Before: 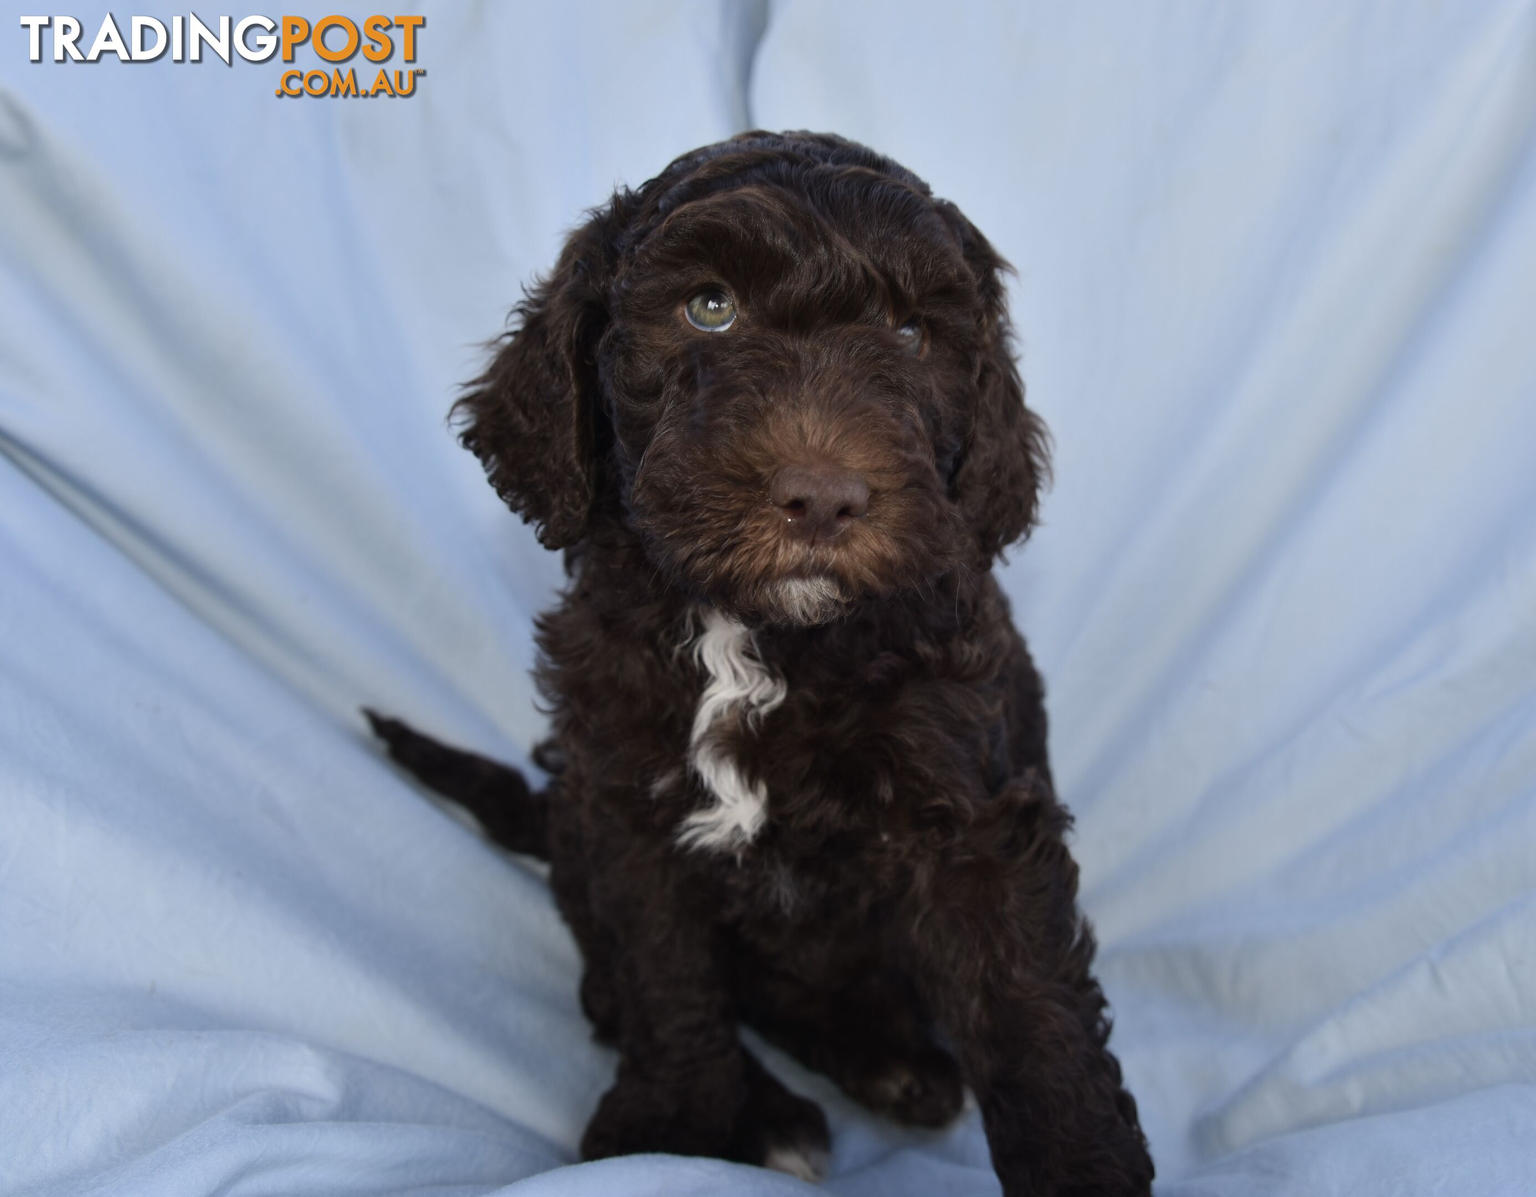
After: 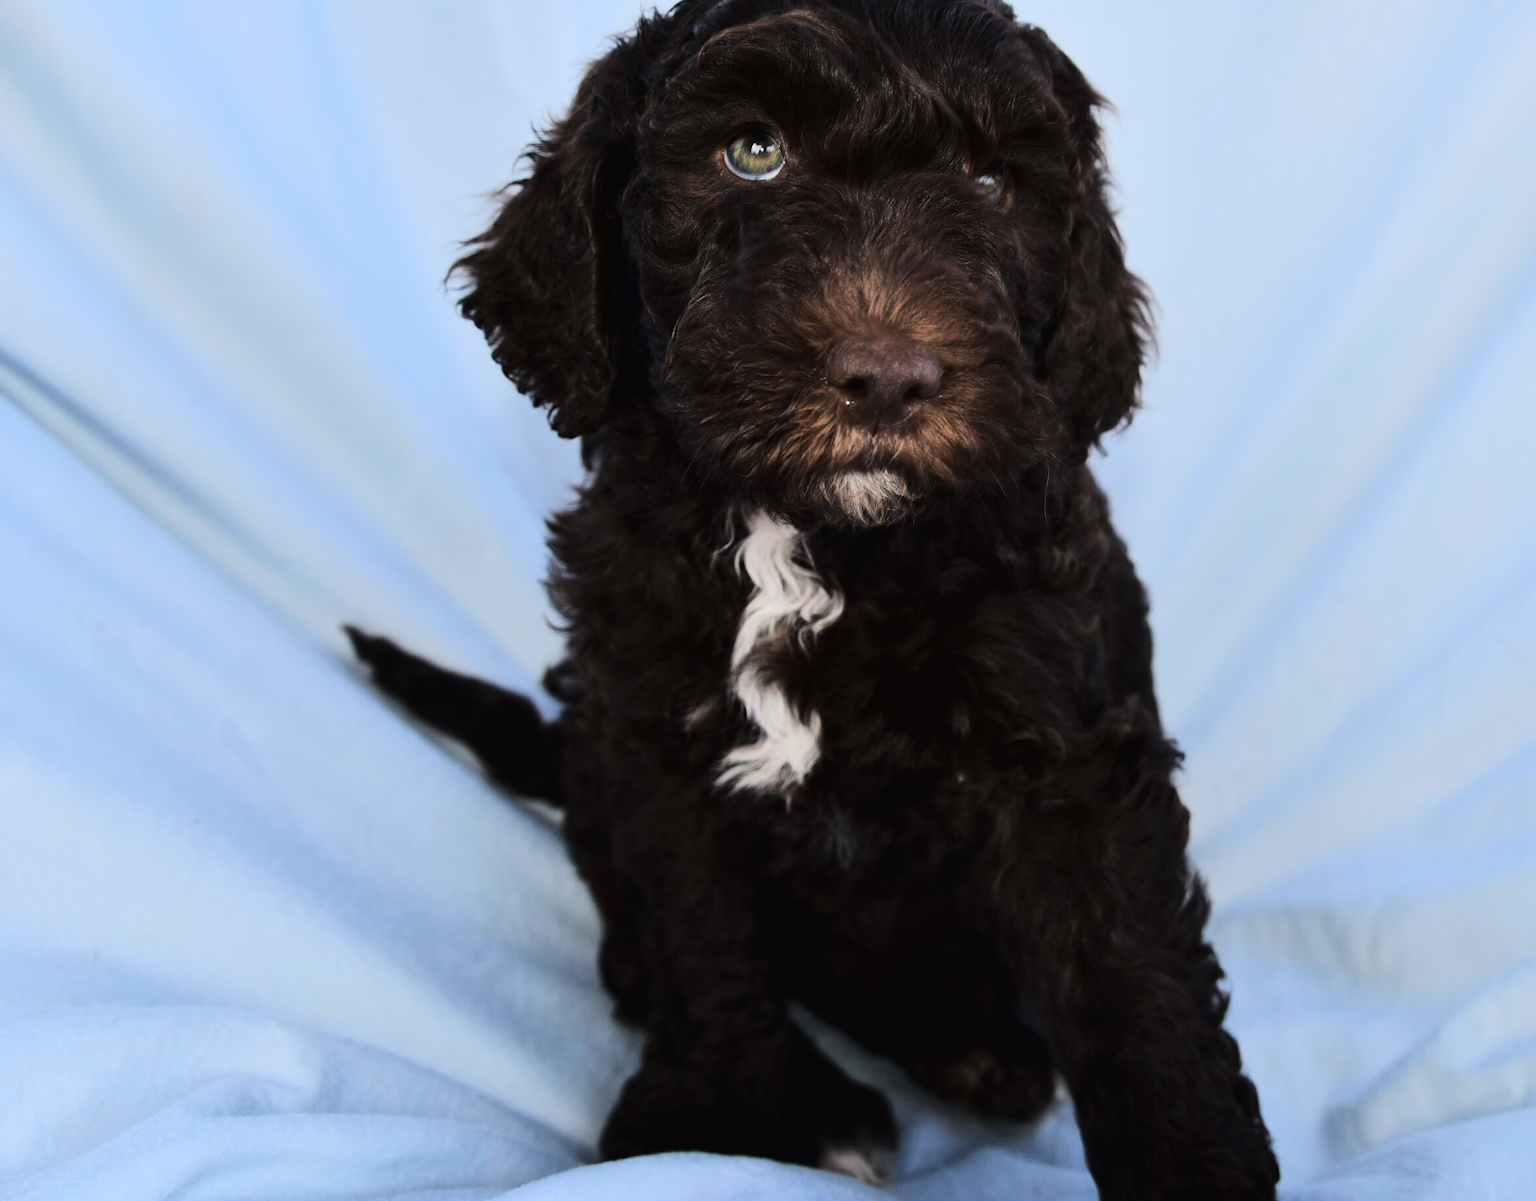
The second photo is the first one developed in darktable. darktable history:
crop and rotate: left 4.698%, top 15.047%, right 10.642%
tone curve: curves: ch0 [(0, 0) (0.003, 0.017) (0.011, 0.017) (0.025, 0.017) (0.044, 0.019) (0.069, 0.03) (0.1, 0.046) (0.136, 0.066) (0.177, 0.104) (0.224, 0.151) (0.277, 0.231) (0.335, 0.321) (0.399, 0.454) (0.468, 0.567) (0.543, 0.674) (0.623, 0.763) (0.709, 0.82) (0.801, 0.872) (0.898, 0.934) (1, 1)], color space Lab, linked channels, preserve colors none
